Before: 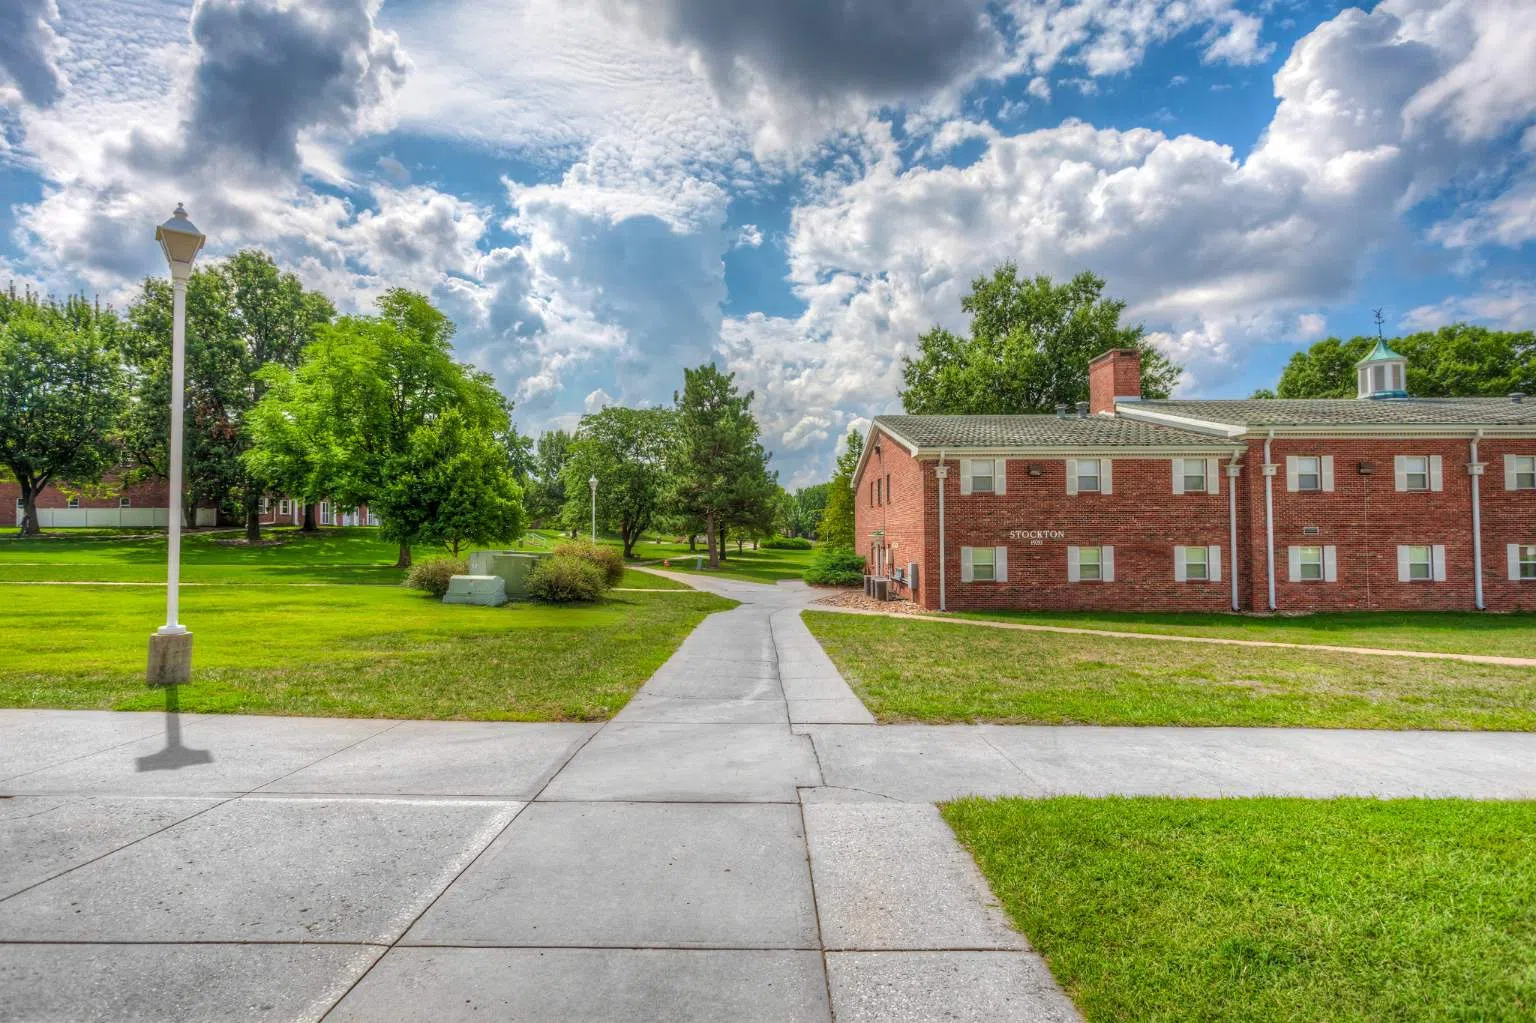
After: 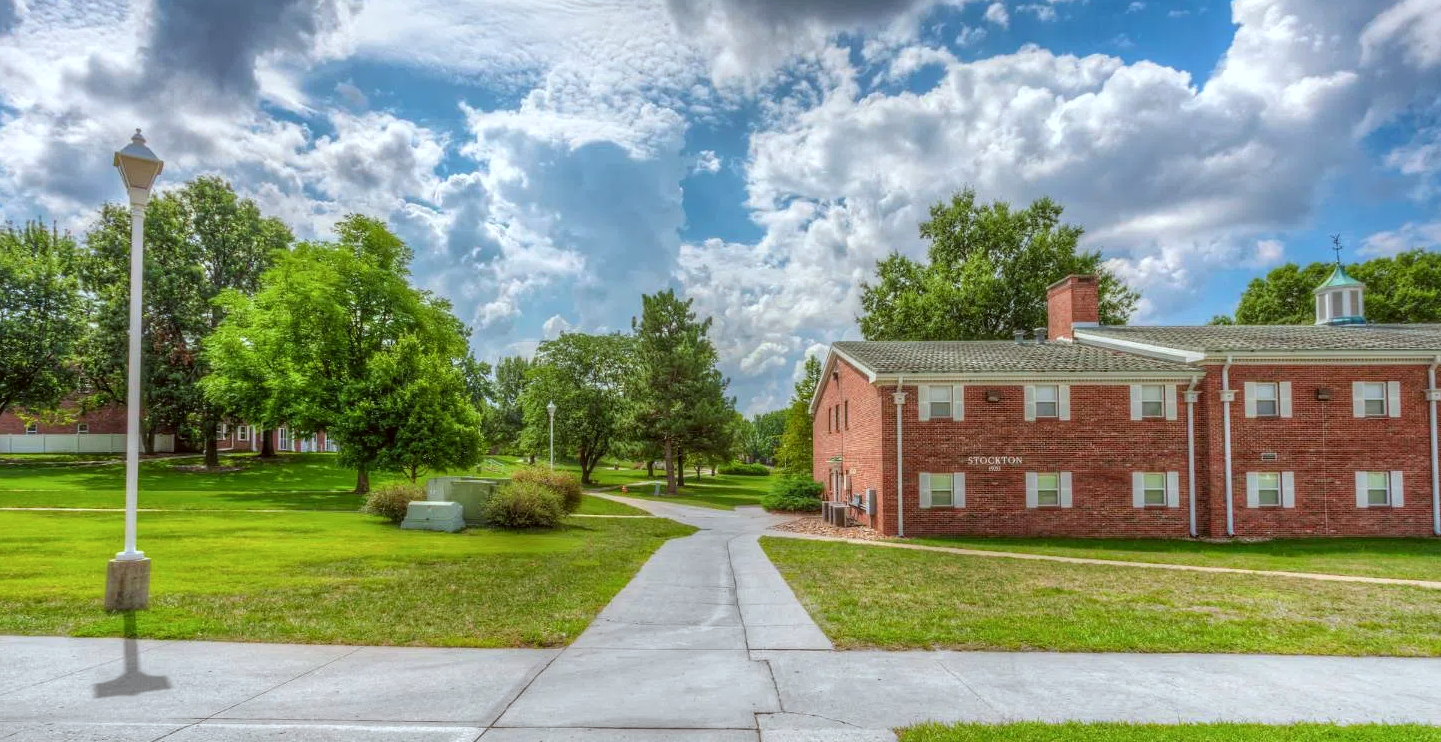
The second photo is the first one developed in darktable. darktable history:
crop: left 2.737%, top 7.287%, right 3.421%, bottom 20.179%
color correction: highlights a* -3.28, highlights b* -6.24, shadows a* 3.1, shadows b* 5.19
